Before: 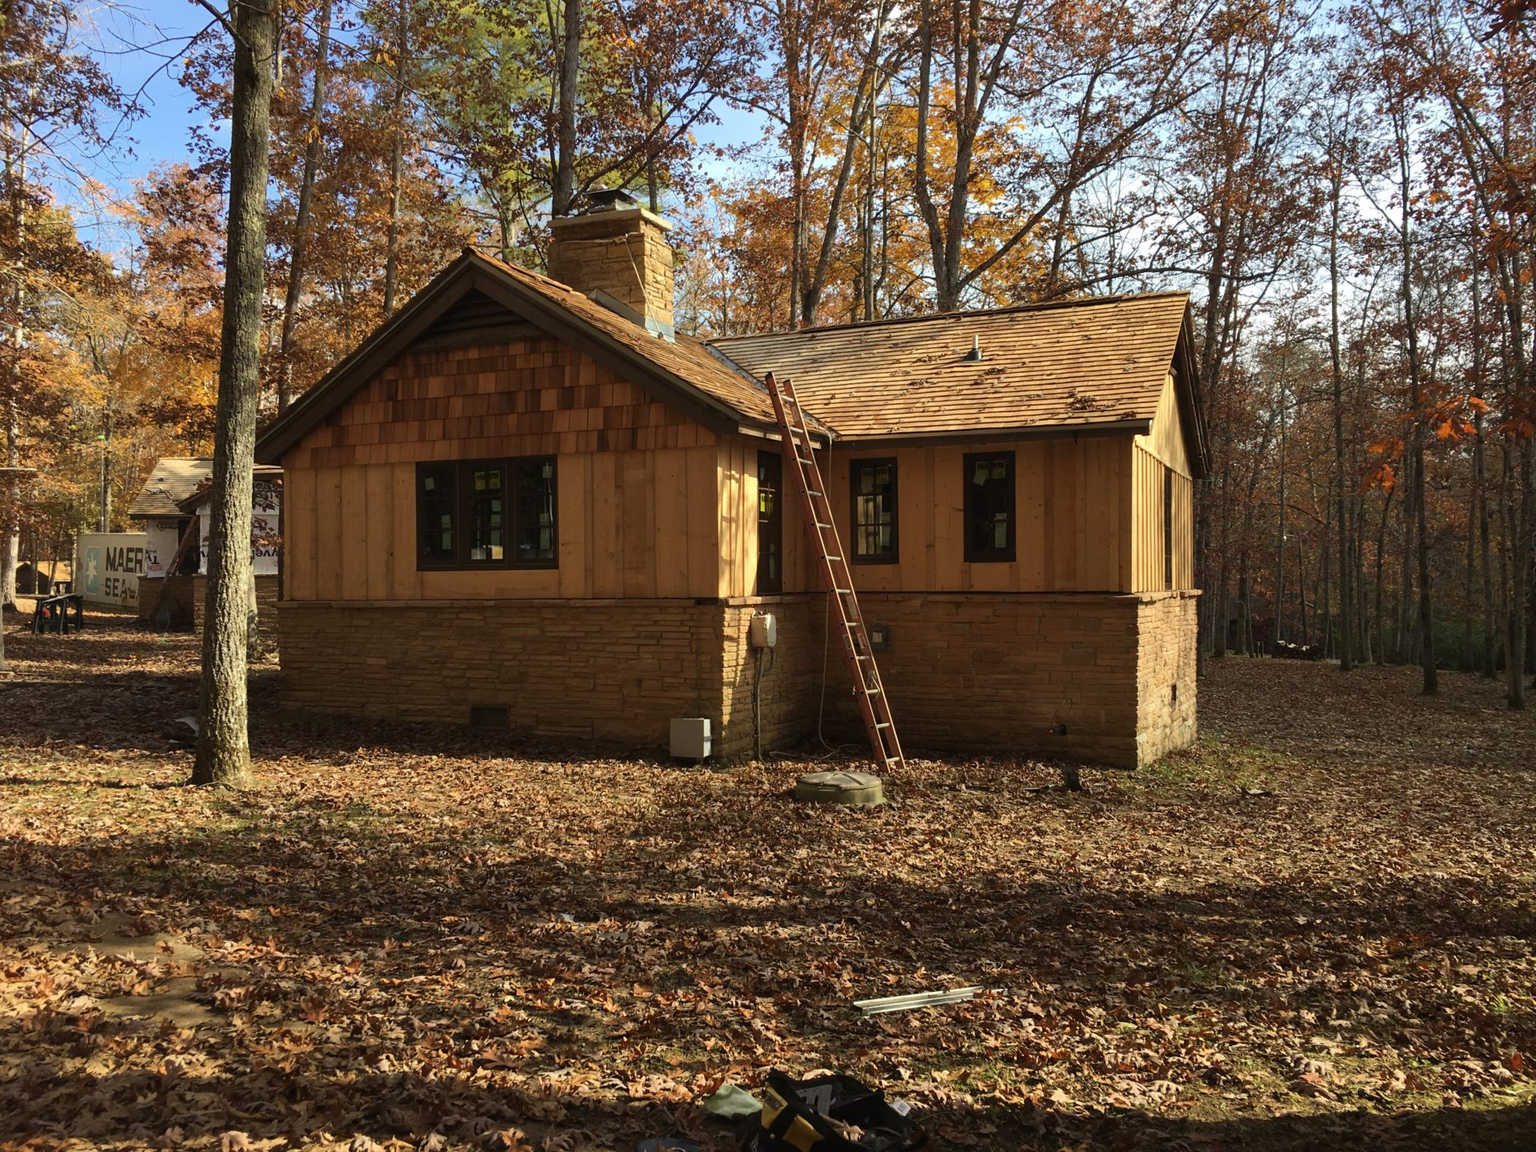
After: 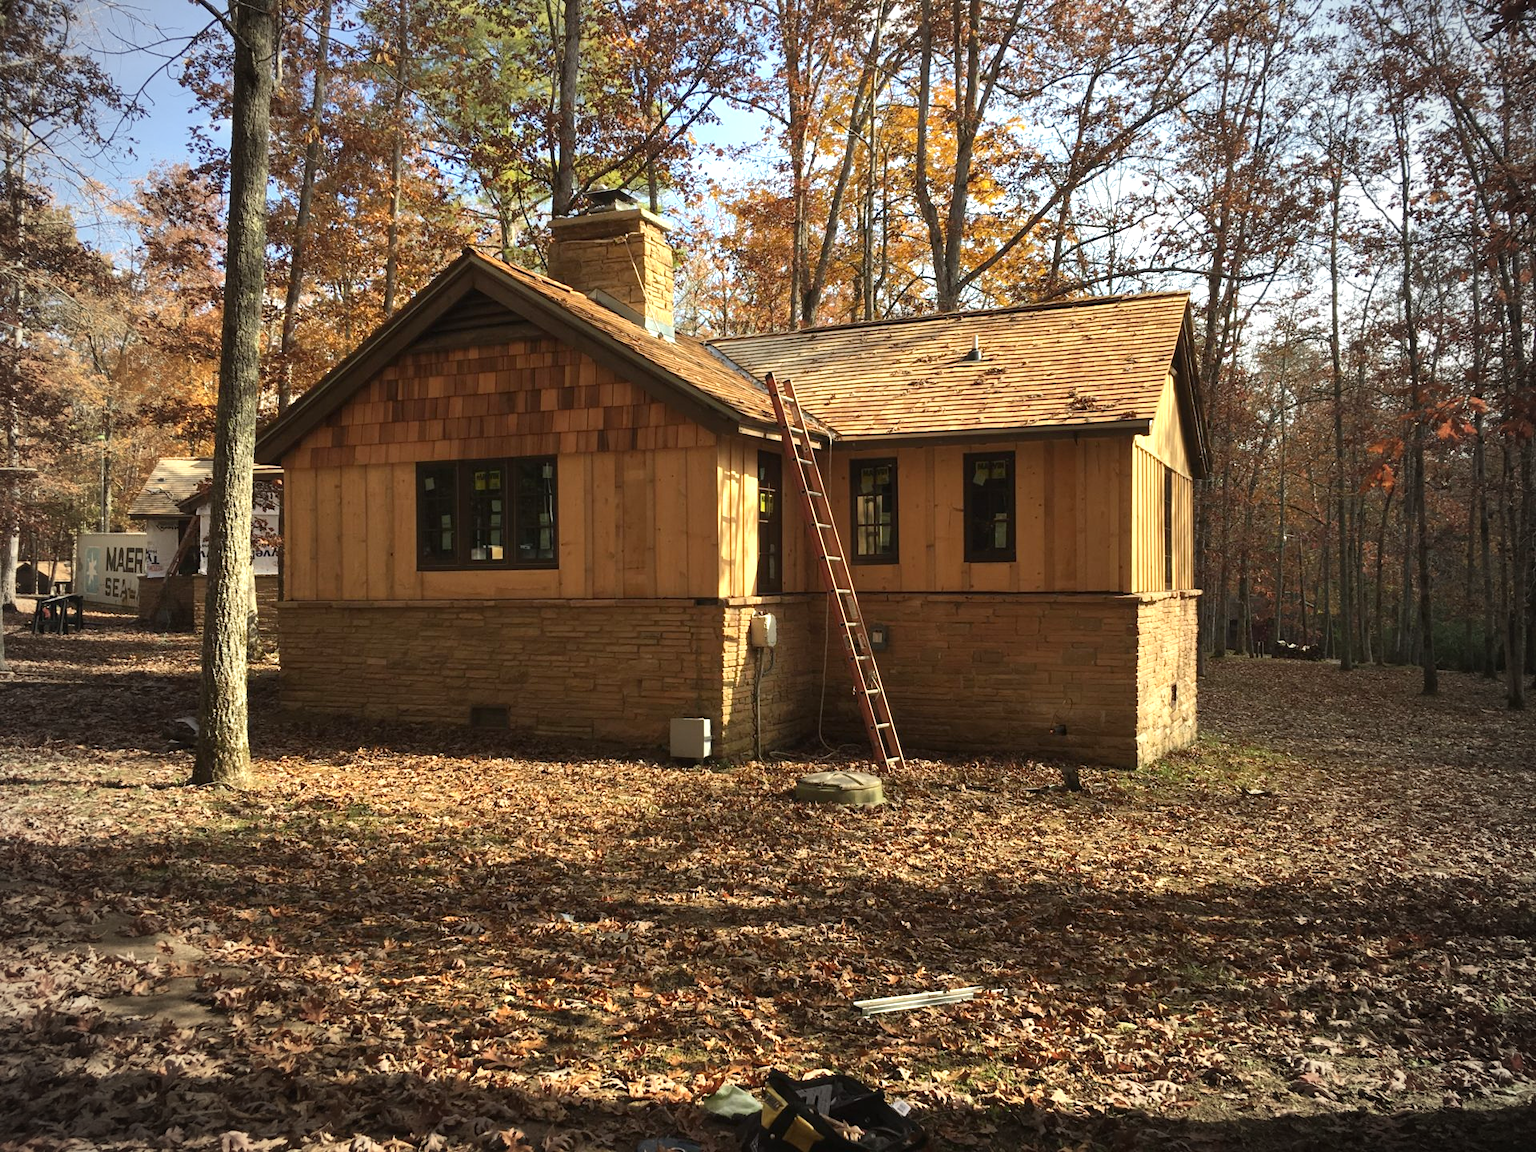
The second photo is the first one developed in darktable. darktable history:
vignetting: fall-off start 67.17%, width/height ratio 1.019, unbound false
exposure: exposure 0.6 EV, compensate highlight preservation false
